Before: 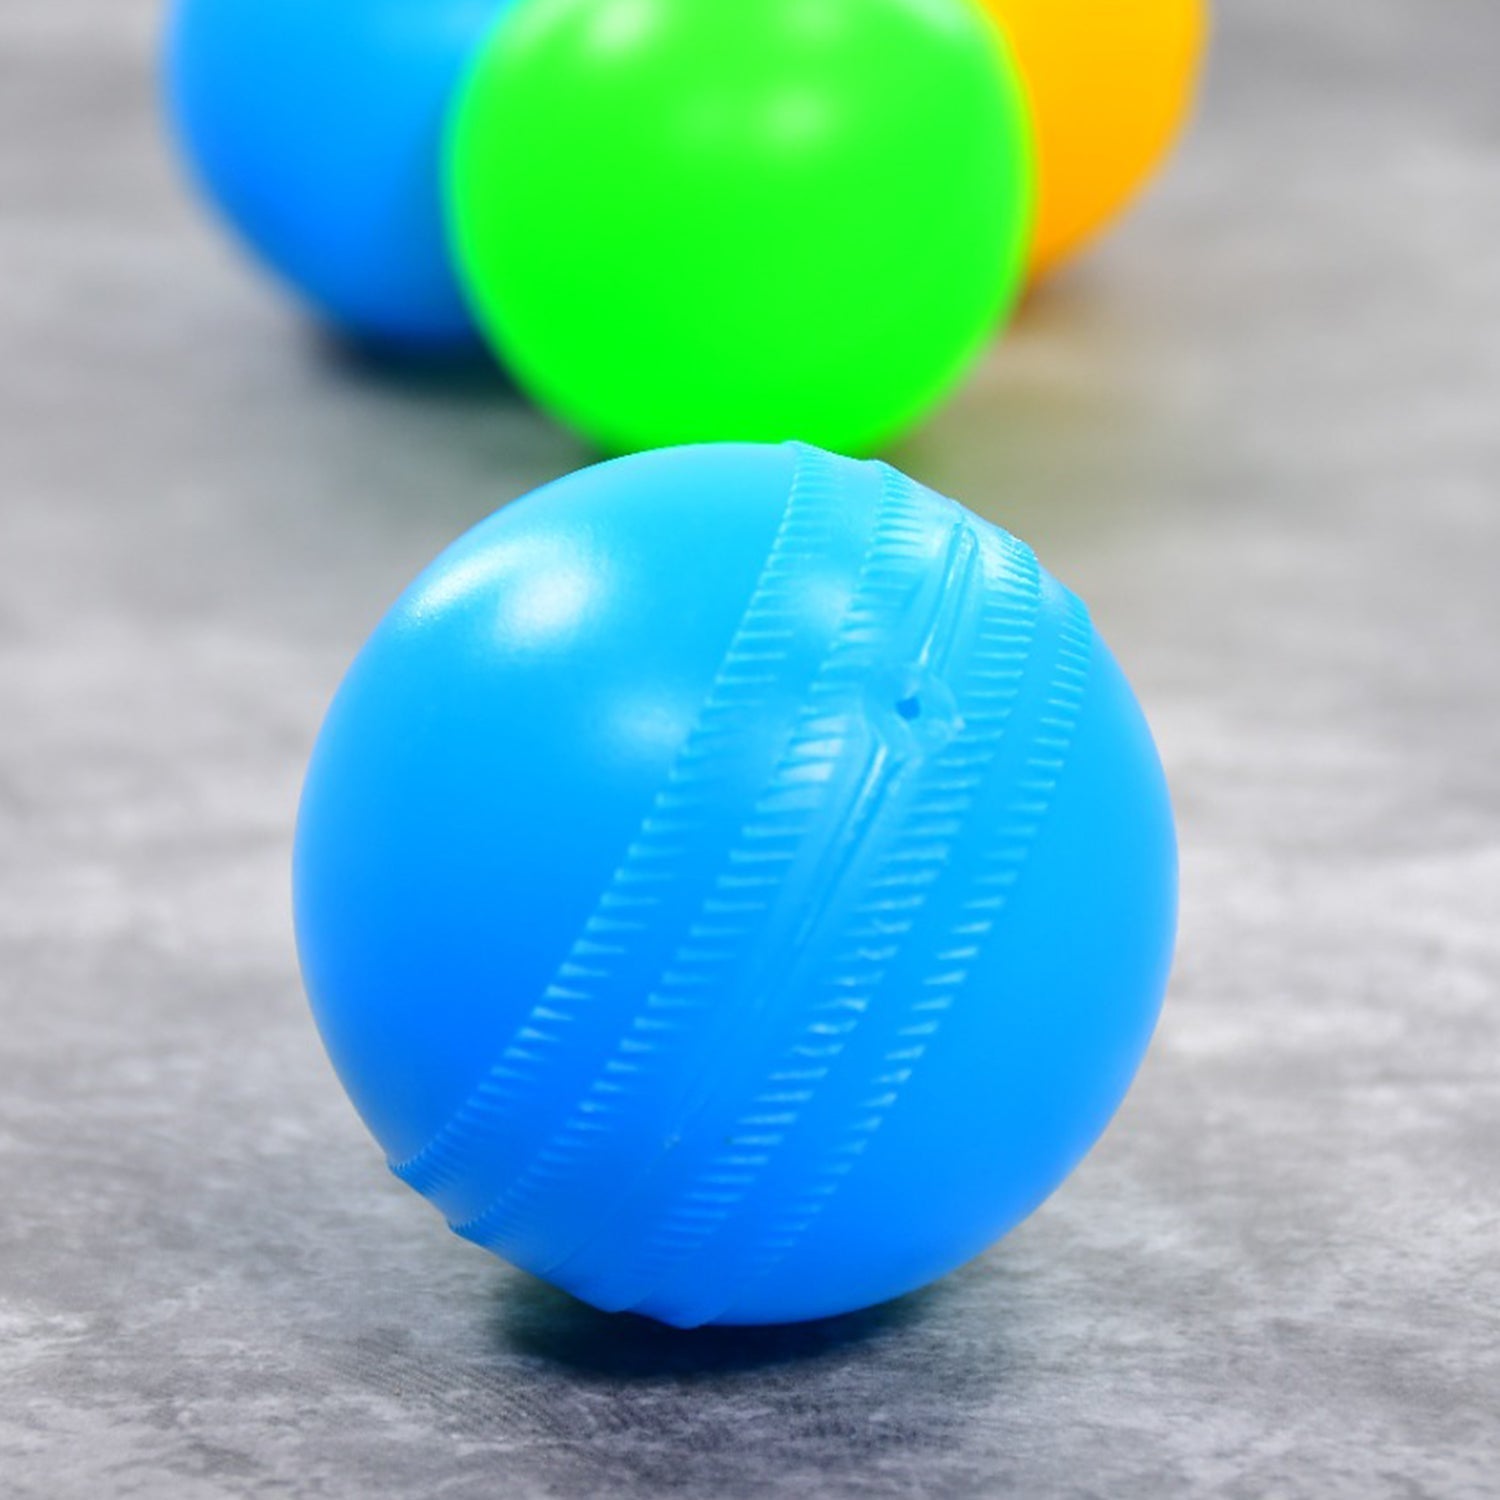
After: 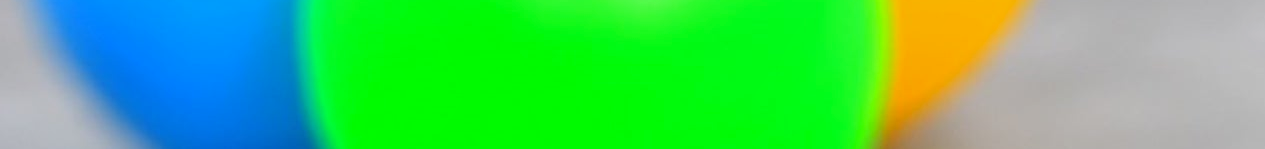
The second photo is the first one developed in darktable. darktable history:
crop and rotate: left 9.644%, top 9.491%, right 6.021%, bottom 80.509%
shadows and highlights: shadows 25, highlights -25
